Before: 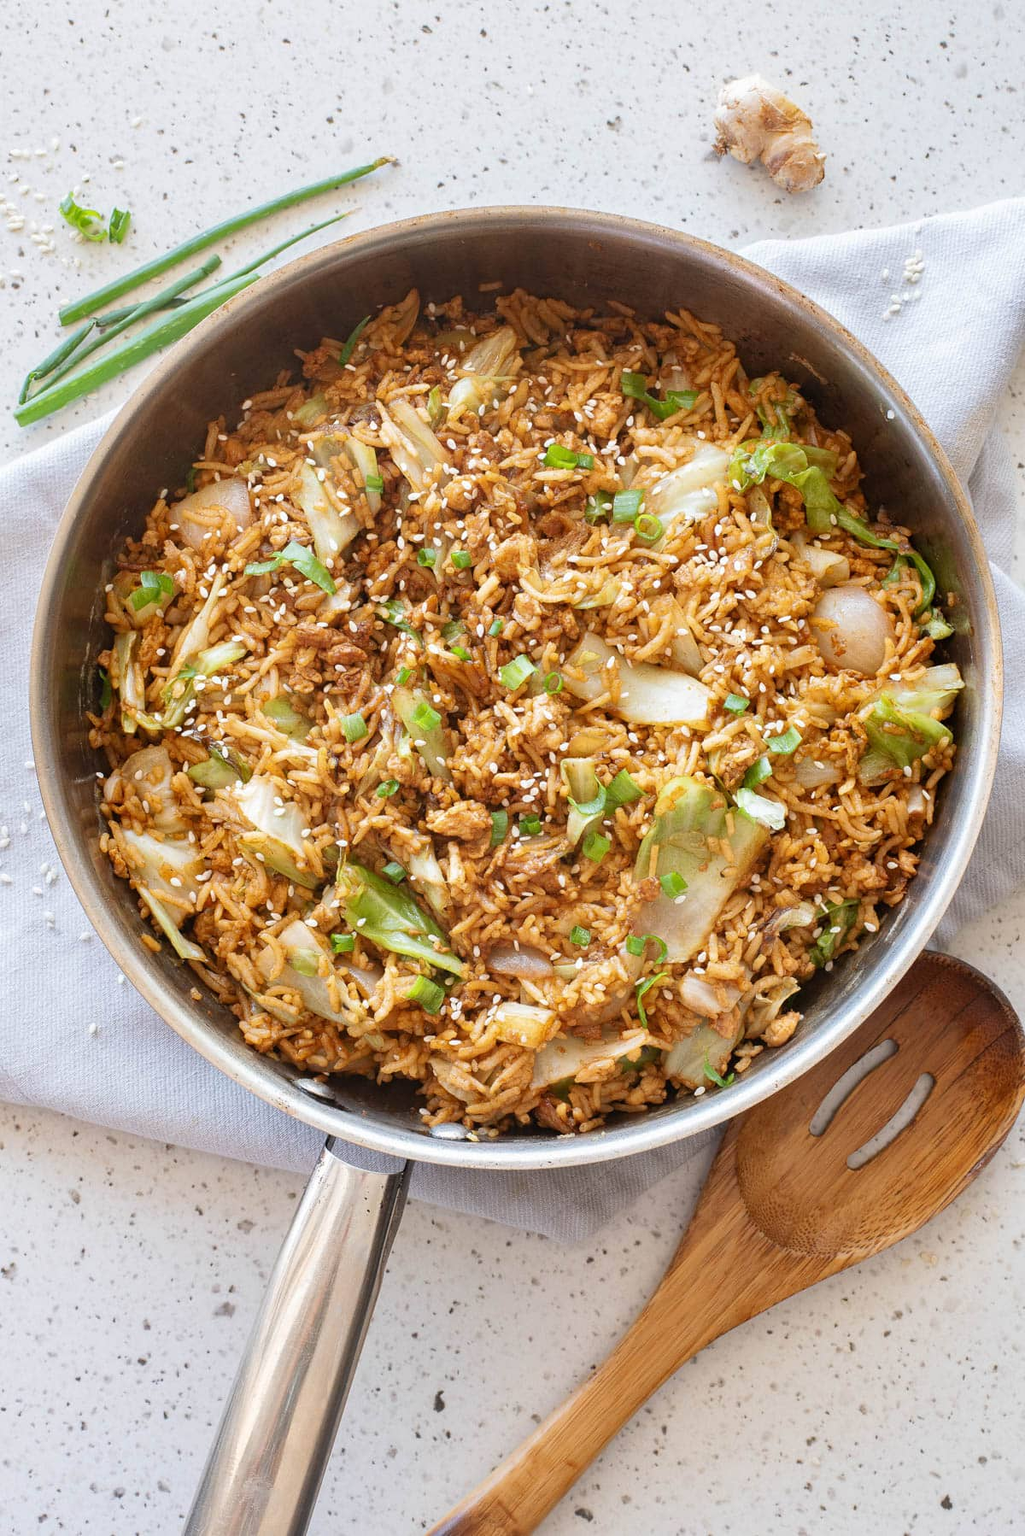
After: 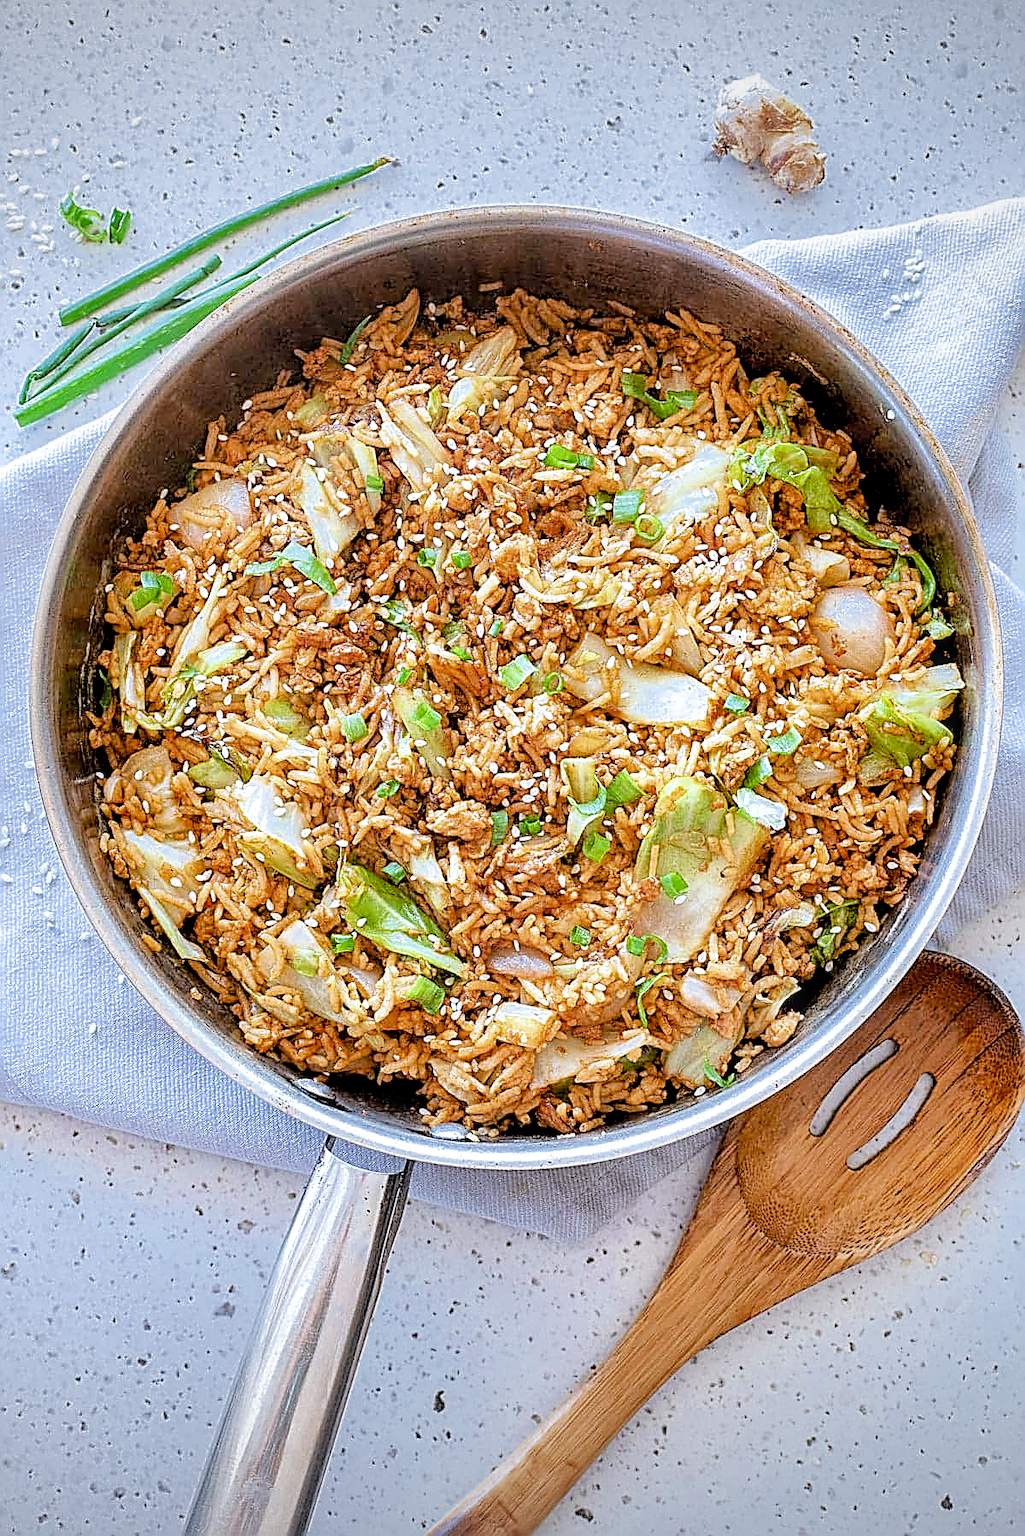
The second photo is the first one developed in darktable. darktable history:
local contrast: detail 130%
vignetting: fall-off start 85.03%, fall-off radius 79.63%, width/height ratio 1.226
sharpen: amount 1.863
filmic rgb: black relative exposure -5.04 EV, white relative exposure 3.5 EV, hardness 3.18, contrast 1.193, highlights saturation mix -28.81%, preserve chrominance max RGB, color science v6 (2022), contrast in shadows safe, contrast in highlights safe
exposure: black level correction 0.011, exposure 1.083 EV, compensate exposure bias true, compensate highlight preservation false
color calibration: x 0.38, y 0.391, temperature 4089.12 K, saturation algorithm version 1 (2020)
shadows and highlights: shadows 30.08, highlights color adjustment 78.61%
tone equalizer: edges refinement/feathering 500, mask exposure compensation -1.57 EV, preserve details no
